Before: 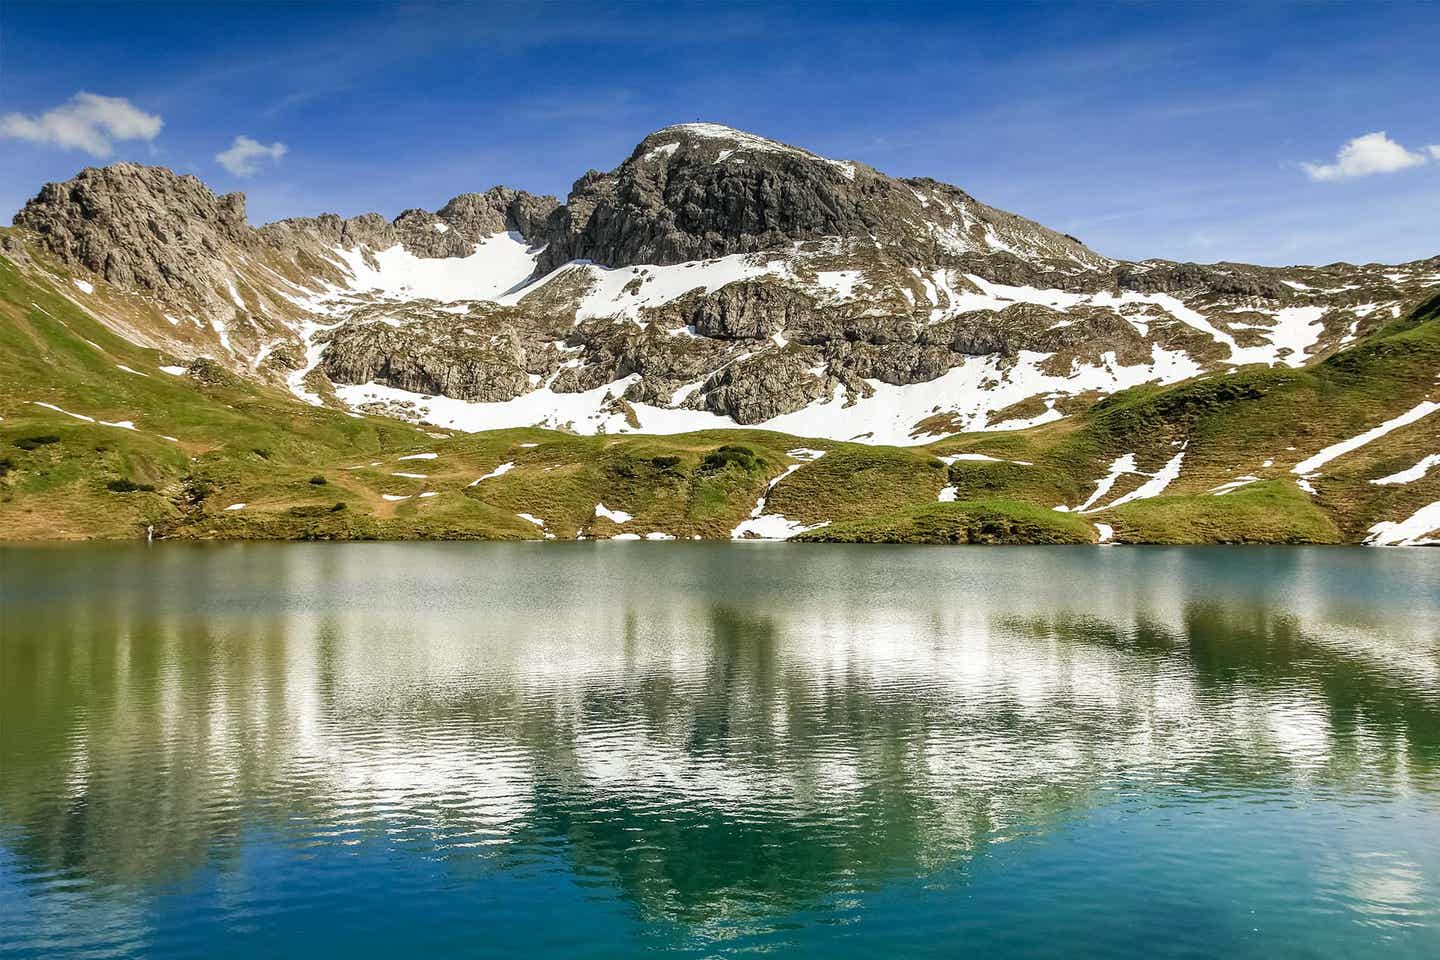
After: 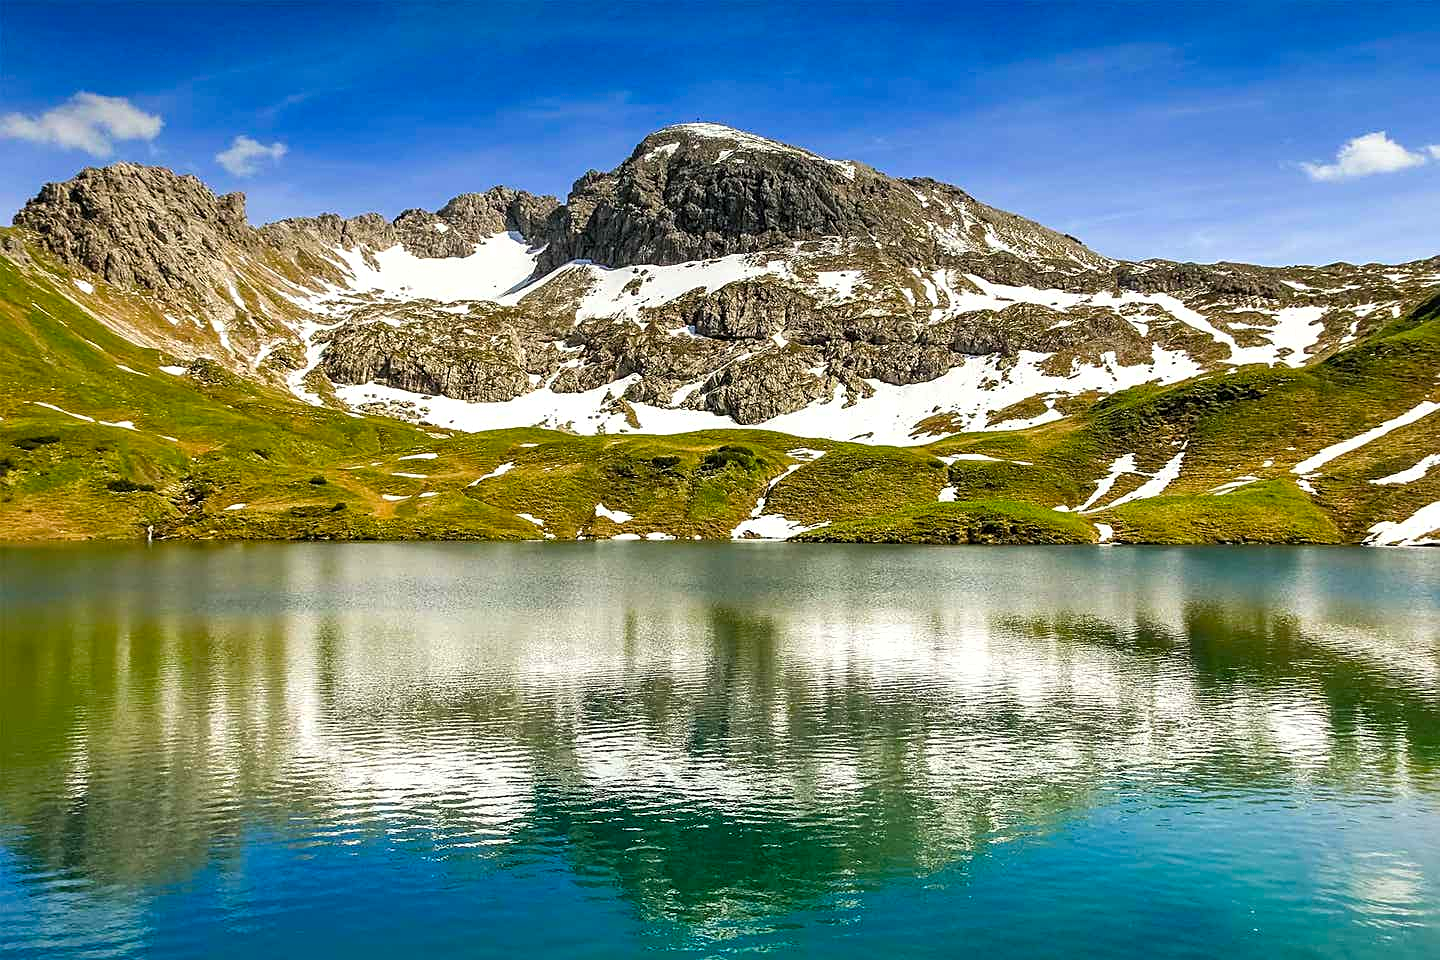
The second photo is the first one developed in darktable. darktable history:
sharpen: on, module defaults
color balance rgb: linear chroma grading › global chroma 8.485%, perceptual saturation grading › global saturation 16.366%, perceptual brilliance grading › global brilliance 3.433%, global vibrance 20%
shadows and highlights: soften with gaussian
